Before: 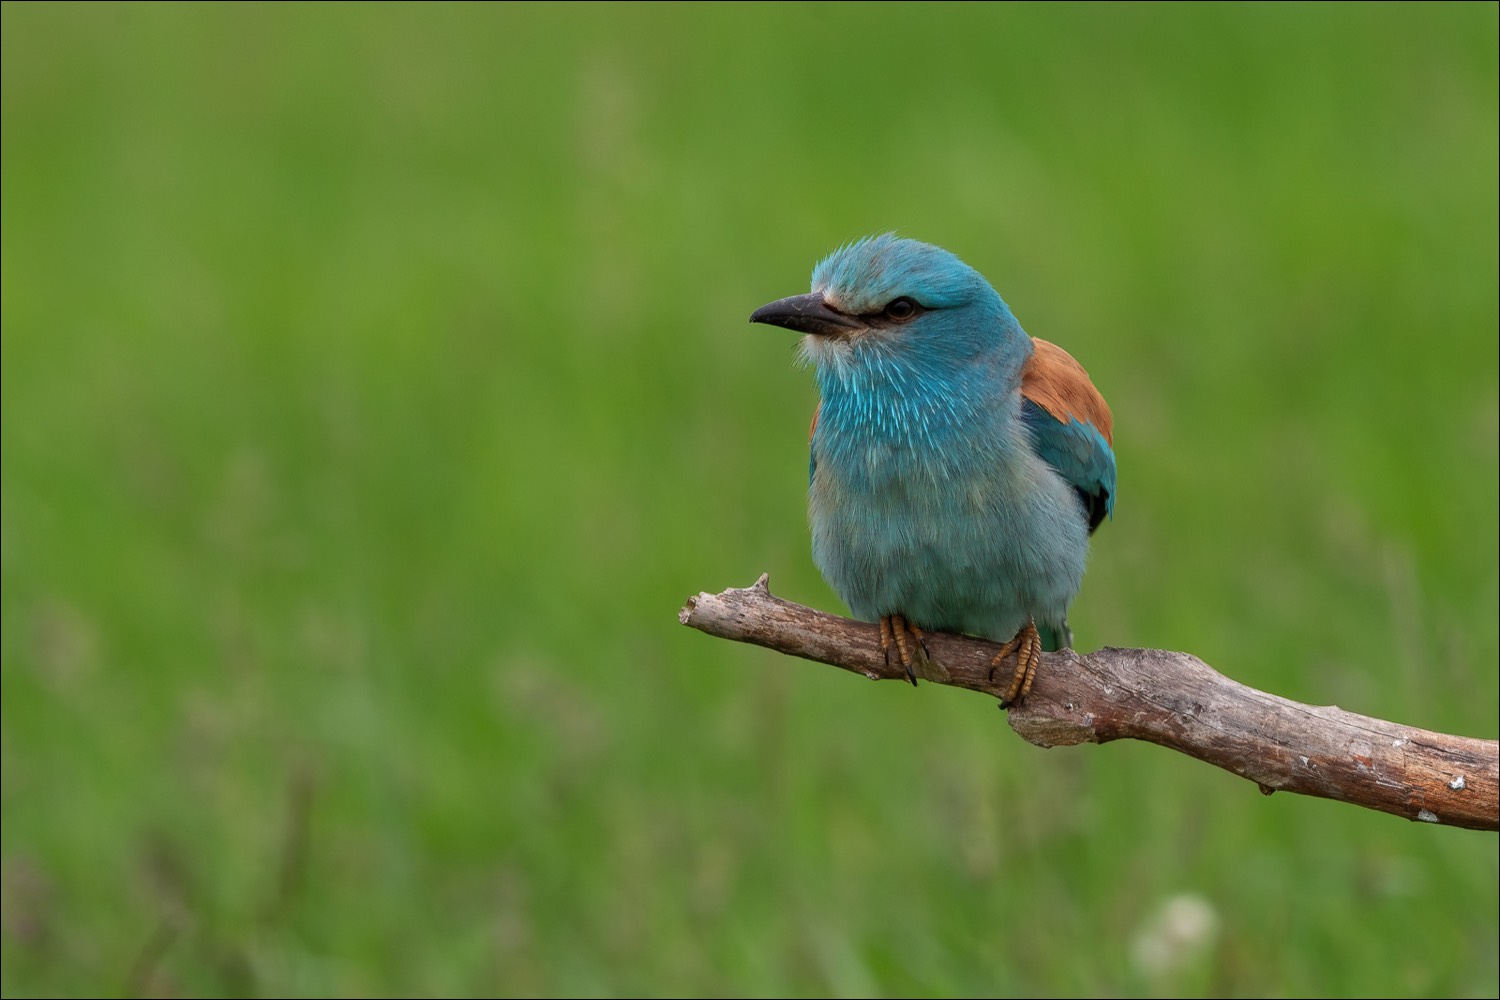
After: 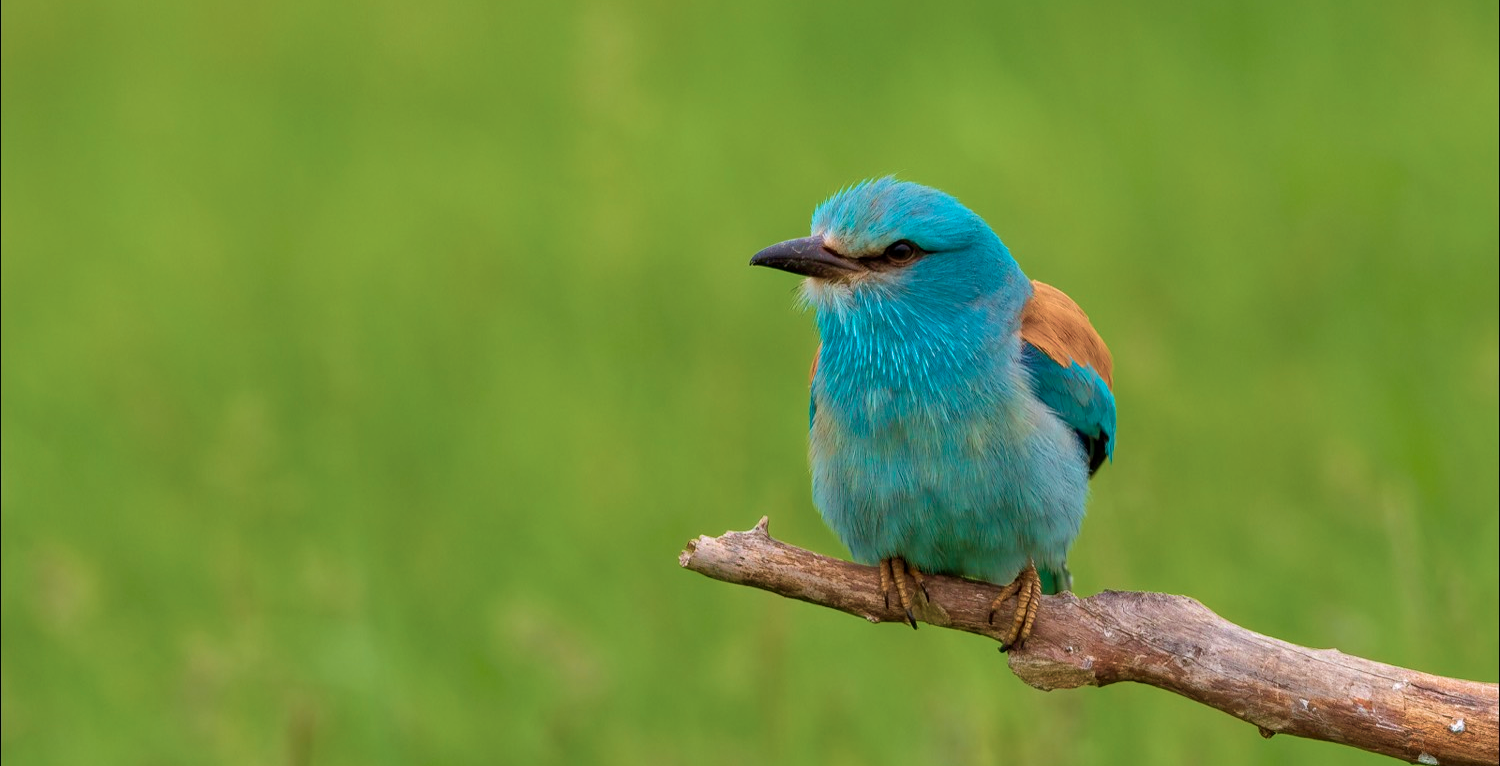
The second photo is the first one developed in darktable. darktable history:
crop: top 5.731%, bottom 17.634%
velvia: strength 74.45%
